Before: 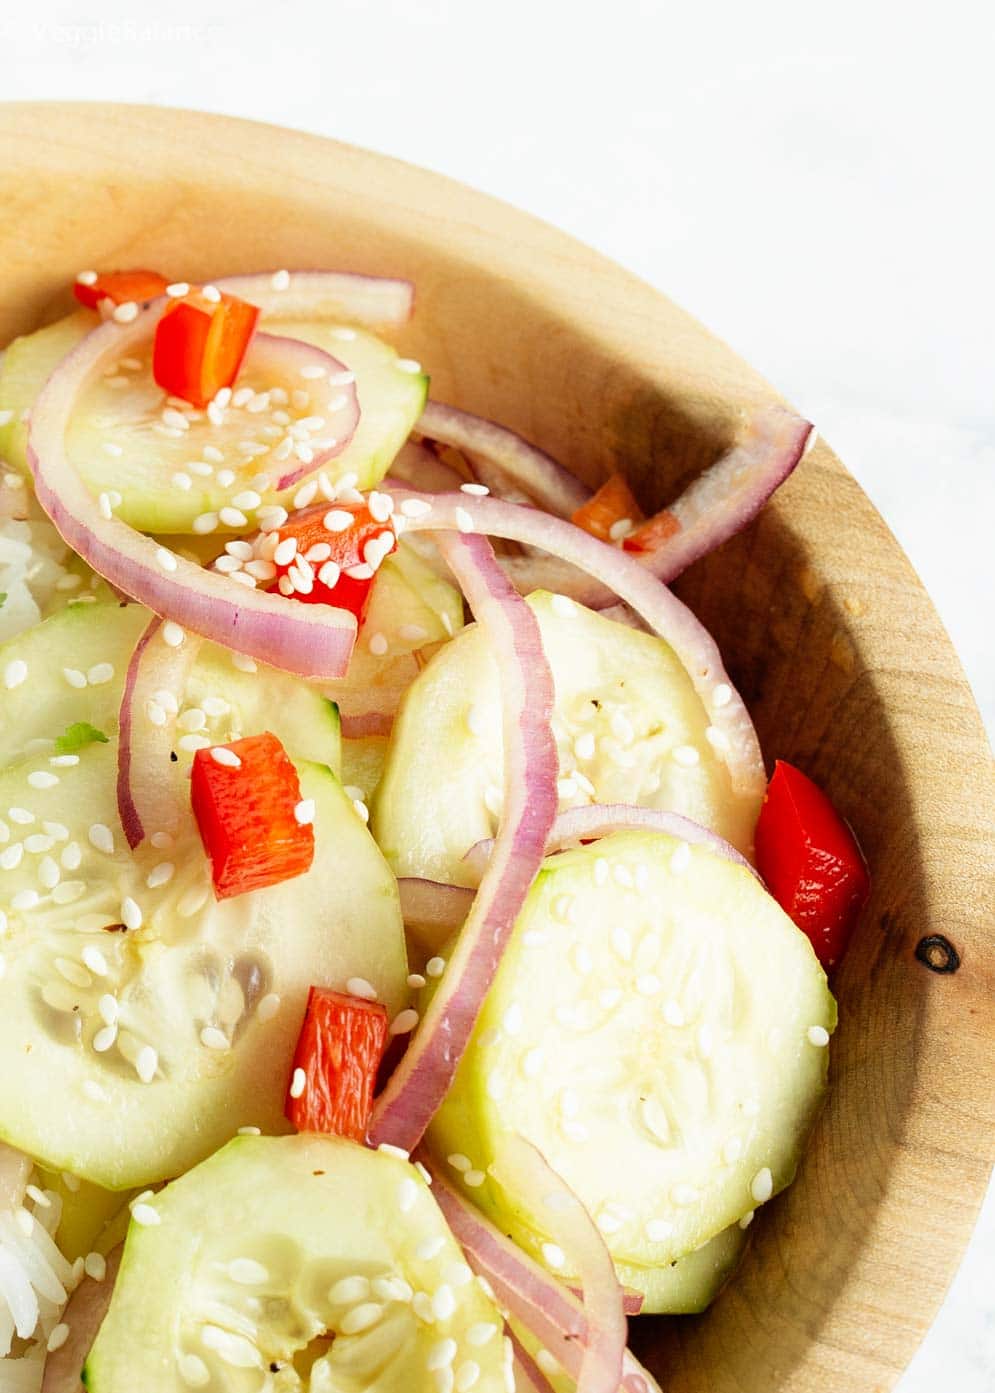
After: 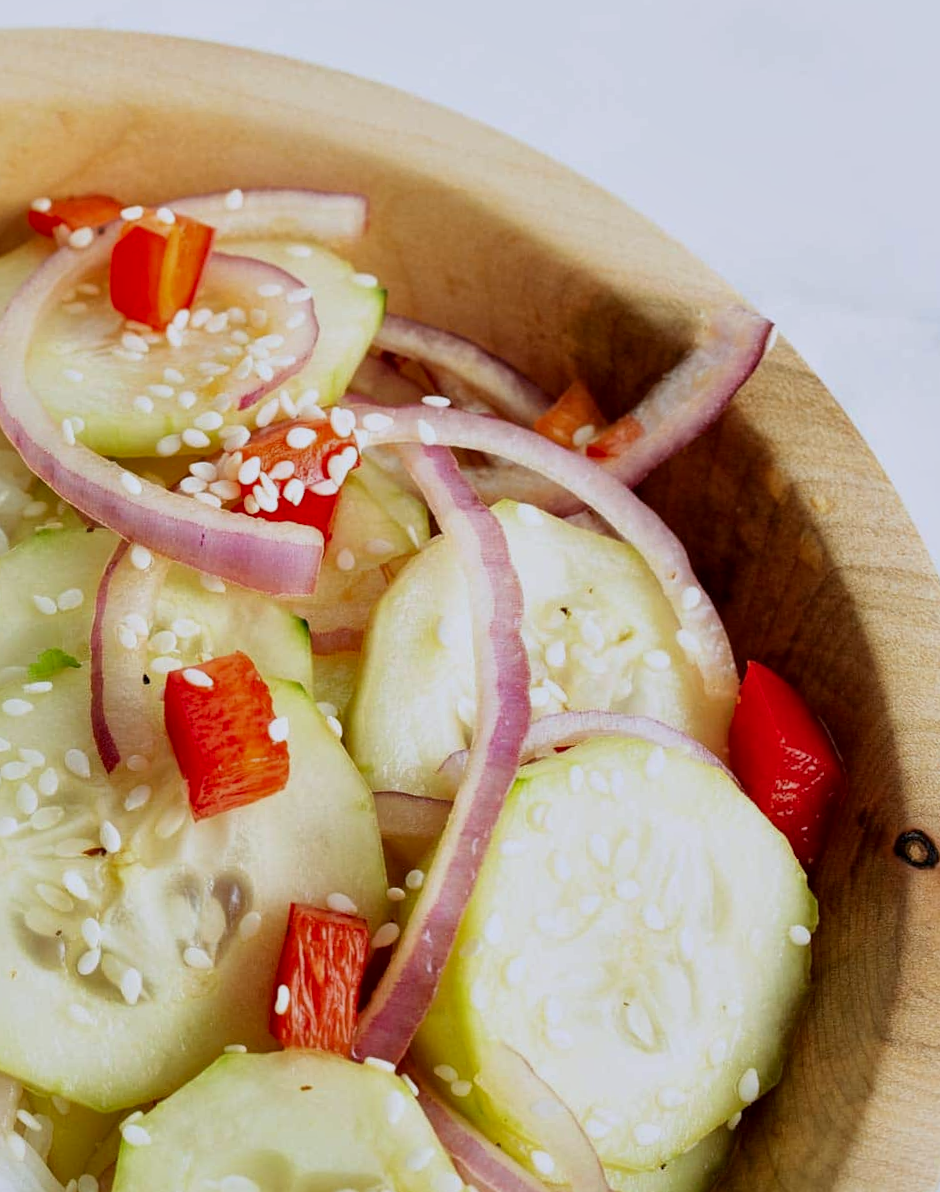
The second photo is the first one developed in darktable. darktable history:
crop: left 1.964%, top 3.251%, right 1.122%, bottom 4.933%
color calibration: illuminant as shot in camera, x 0.358, y 0.373, temperature 4628.91 K
local contrast: mode bilateral grid, contrast 20, coarseness 50, detail 132%, midtone range 0.2
rotate and perspective: rotation -2.12°, lens shift (vertical) 0.009, lens shift (horizontal) -0.008, automatic cropping original format, crop left 0.036, crop right 0.964, crop top 0.05, crop bottom 0.959
exposure: exposure -0.582 EV, compensate highlight preservation false
contrast brightness saturation: contrast 0.04, saturation 0.07
